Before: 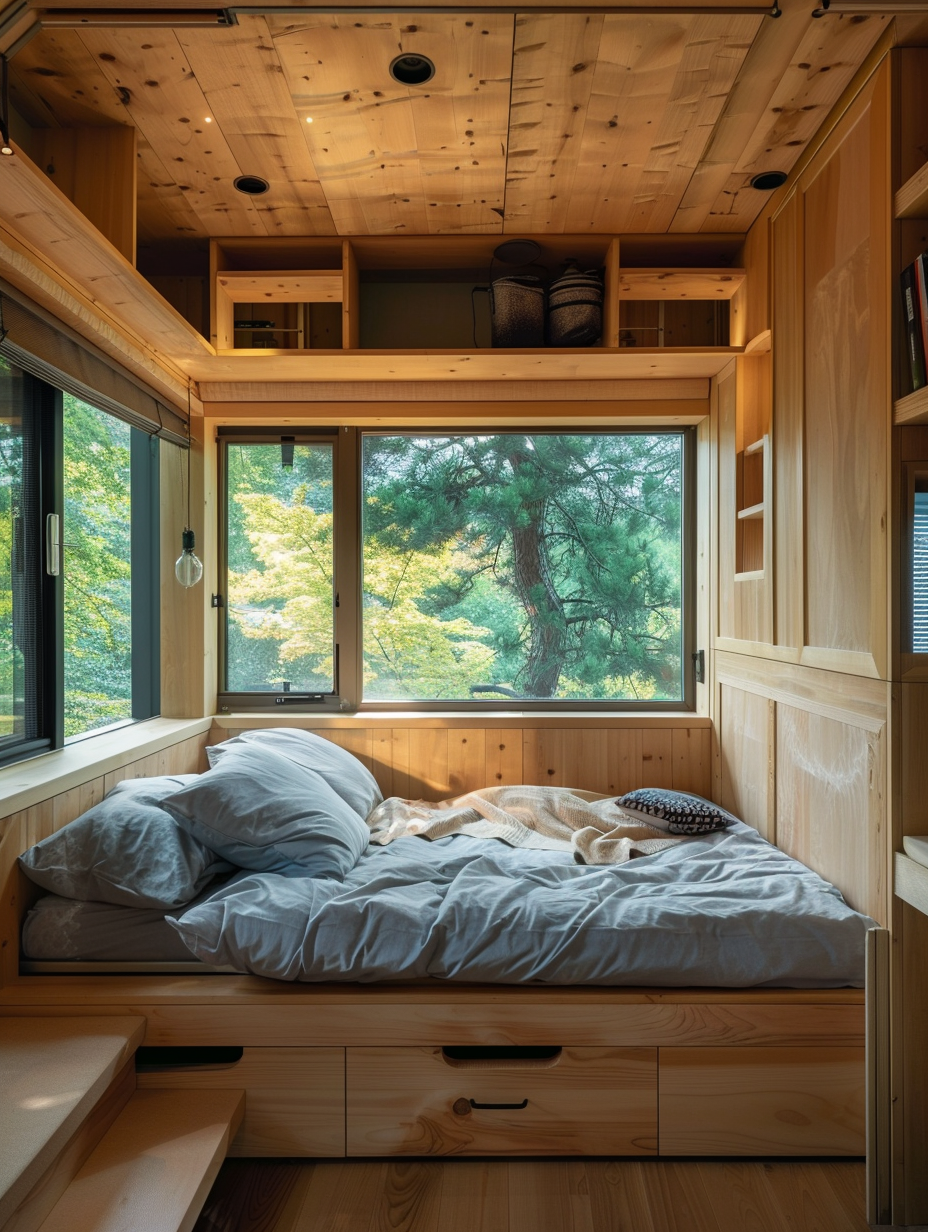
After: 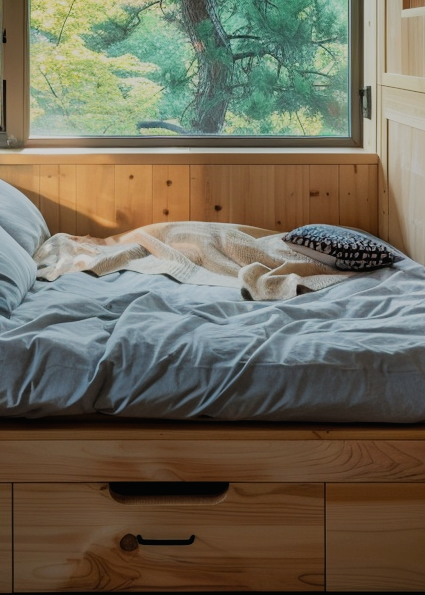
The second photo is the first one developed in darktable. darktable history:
contrast brightness saturation: contrast -0.02, brightness -0.01, saturation 0.03
crop: left 35.976%, top 45.819%, right 18.162%, bottom 5.807%
filmic rgb: black relative exposure -7.65 EV, white relative exposure 4.56 EV, hardness 3.61
